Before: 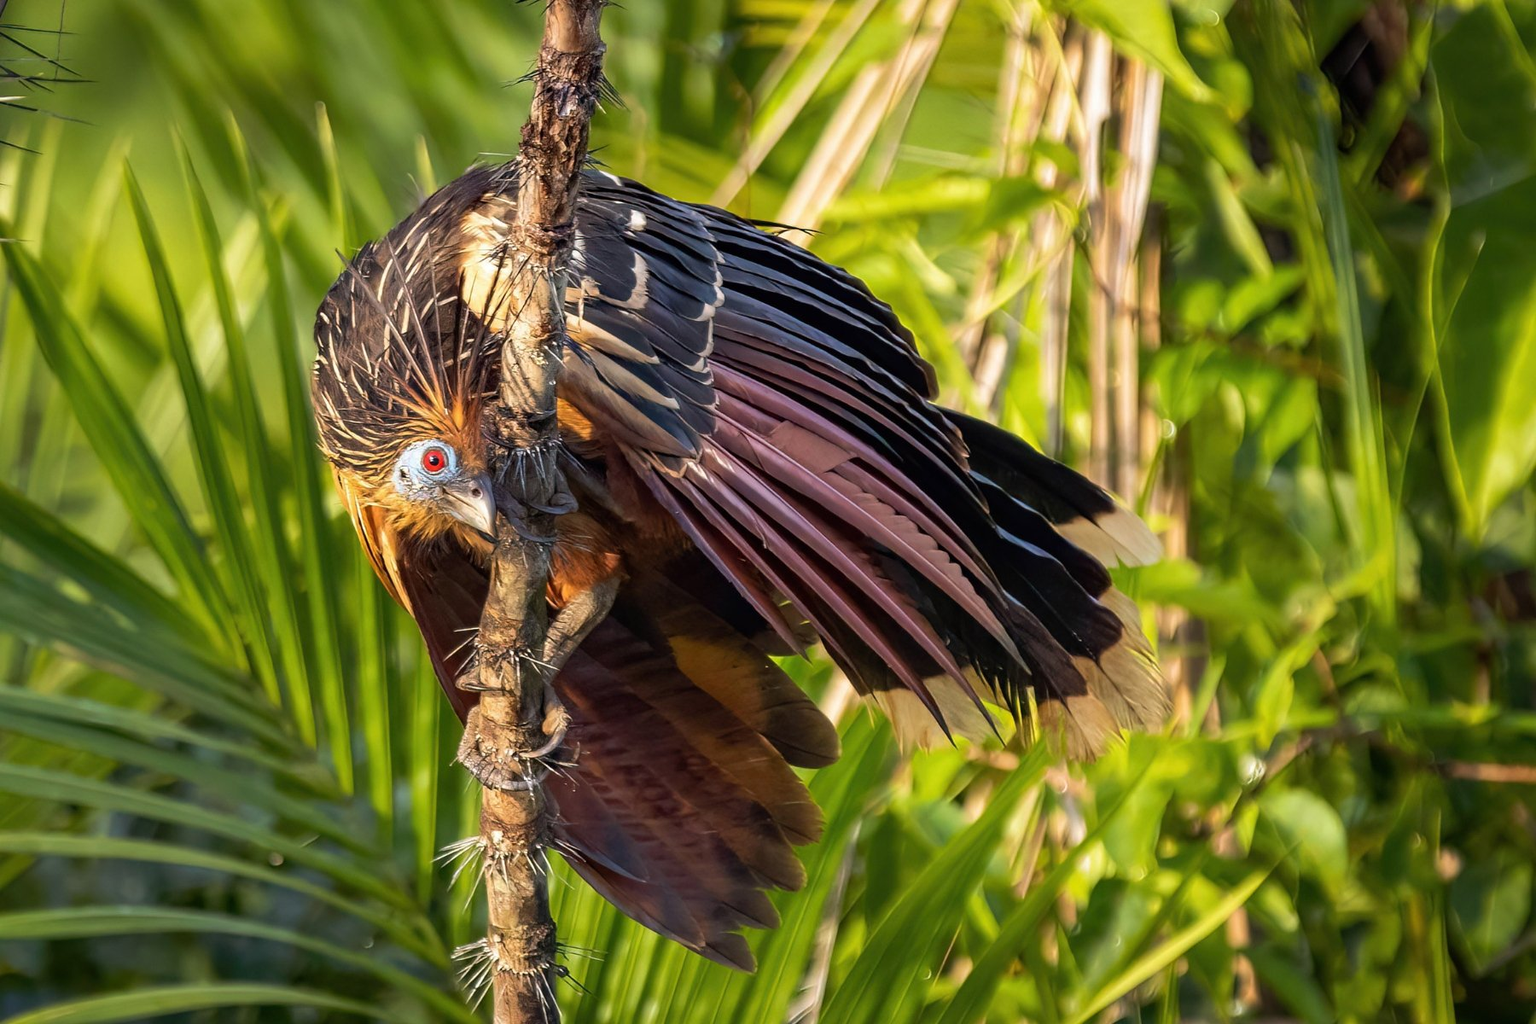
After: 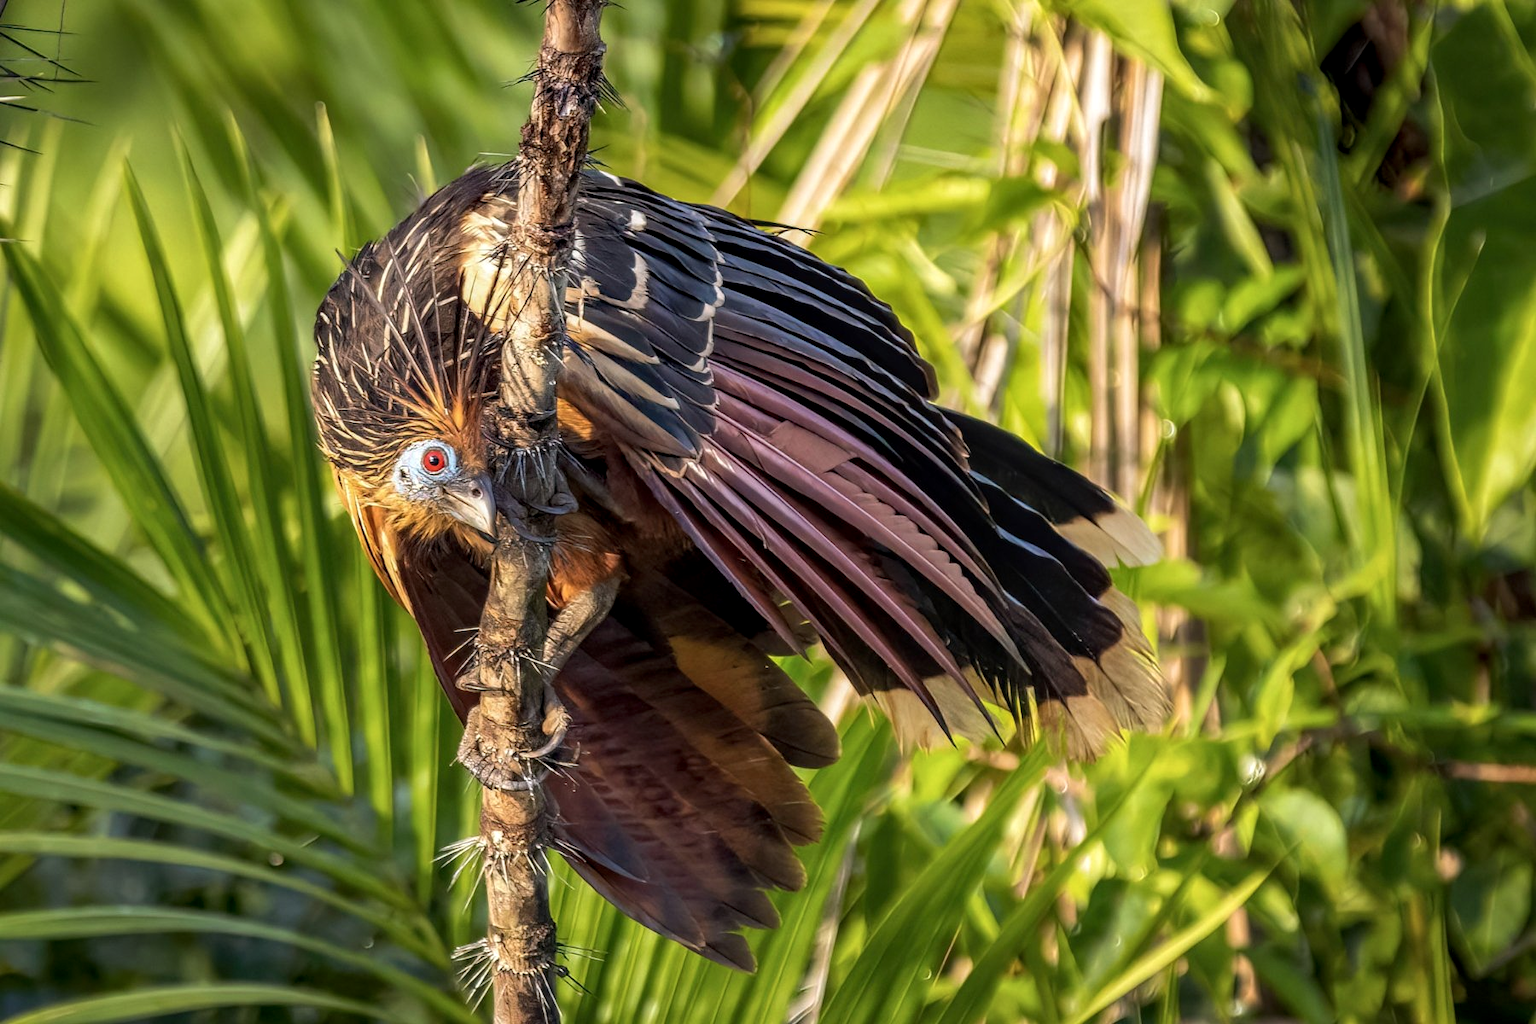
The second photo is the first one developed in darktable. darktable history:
local contrast: on, module defaults
color zones: curves: ch1 [(0, 0.469) (0.01, 0.469) (0.12, 0.446) (0.248, 0.469) (0.5, 0.5) (0.748, 0.5) (0.99, 0.469) (1, 0.469)]
